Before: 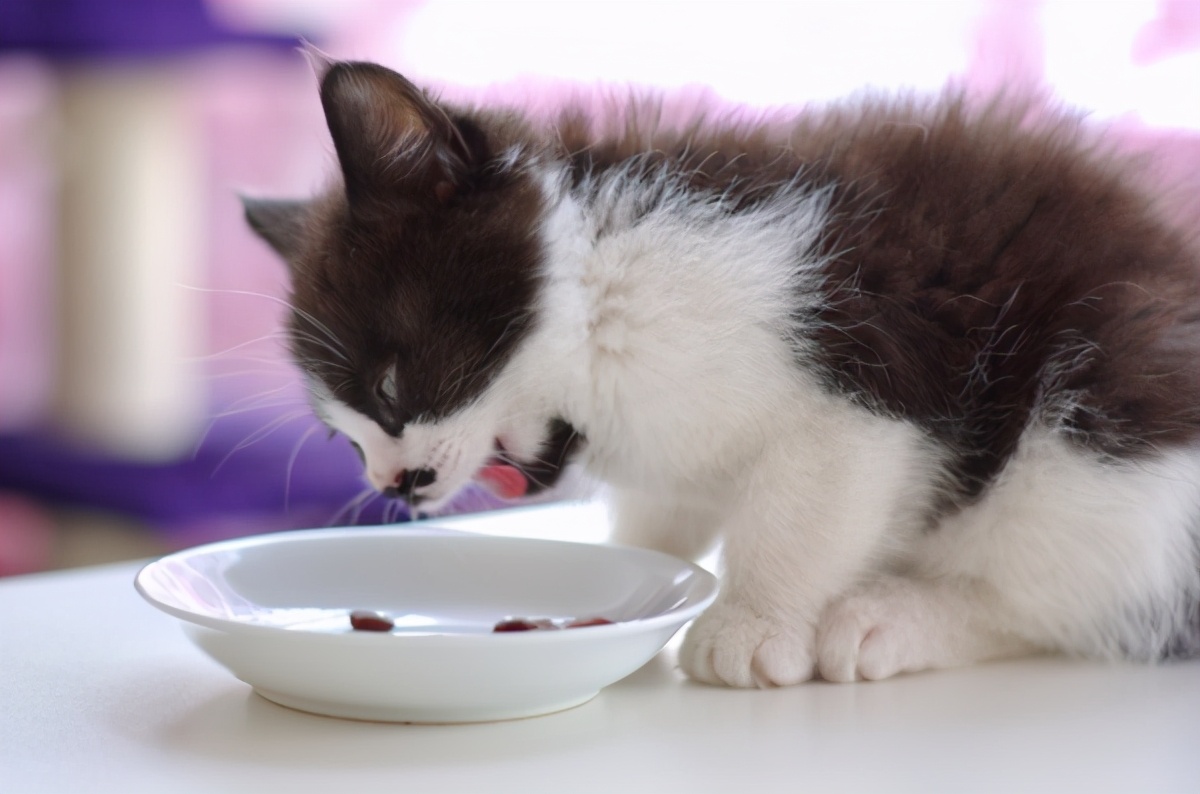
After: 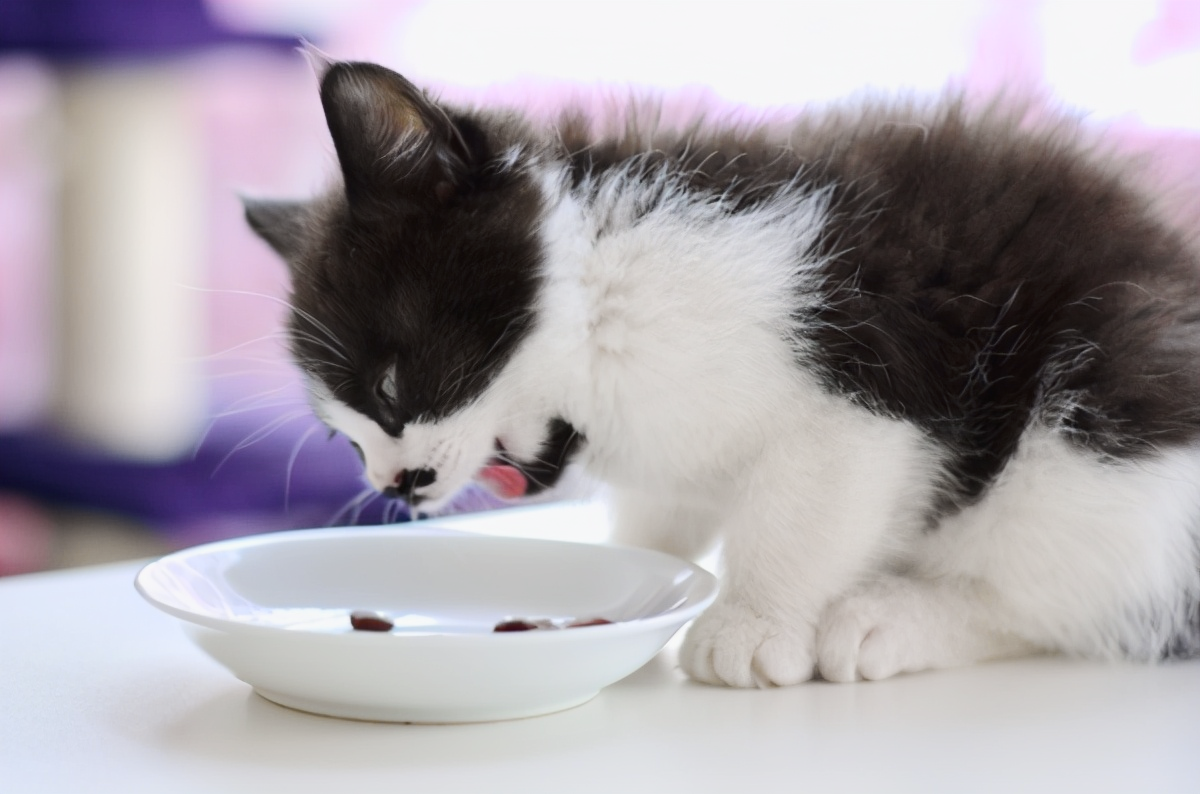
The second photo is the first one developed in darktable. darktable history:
tone curve: curves: ch0 [(0, 0) (0.078, 0.052) (0.236, 0.22) (0.427, 0.472) (0.508, 0.586) (0.654, 0.742) (0.793, 0.851) (0.994, 0.974)]; ch1 [(0, 0) (0.161, 0.092) (0.35, 0.33) (0.392, 0.392) (0.456, 0.456) (0.505, 0.502) (0.537, 0.518) (0.553, 0.534) (0.602, 0.579) (0.718, 0.718) (1, 1)]; ch2 [(0, 0) (0.346, 0.362) (0.411, 0.412) (0.502, 0.502) (0.531, 0.521) (0.586, 0.59) (0.621, 0.604) (1, 1)], color space Lab, independent channels, preserve colors none
exposure: compensate highlight preservation false
